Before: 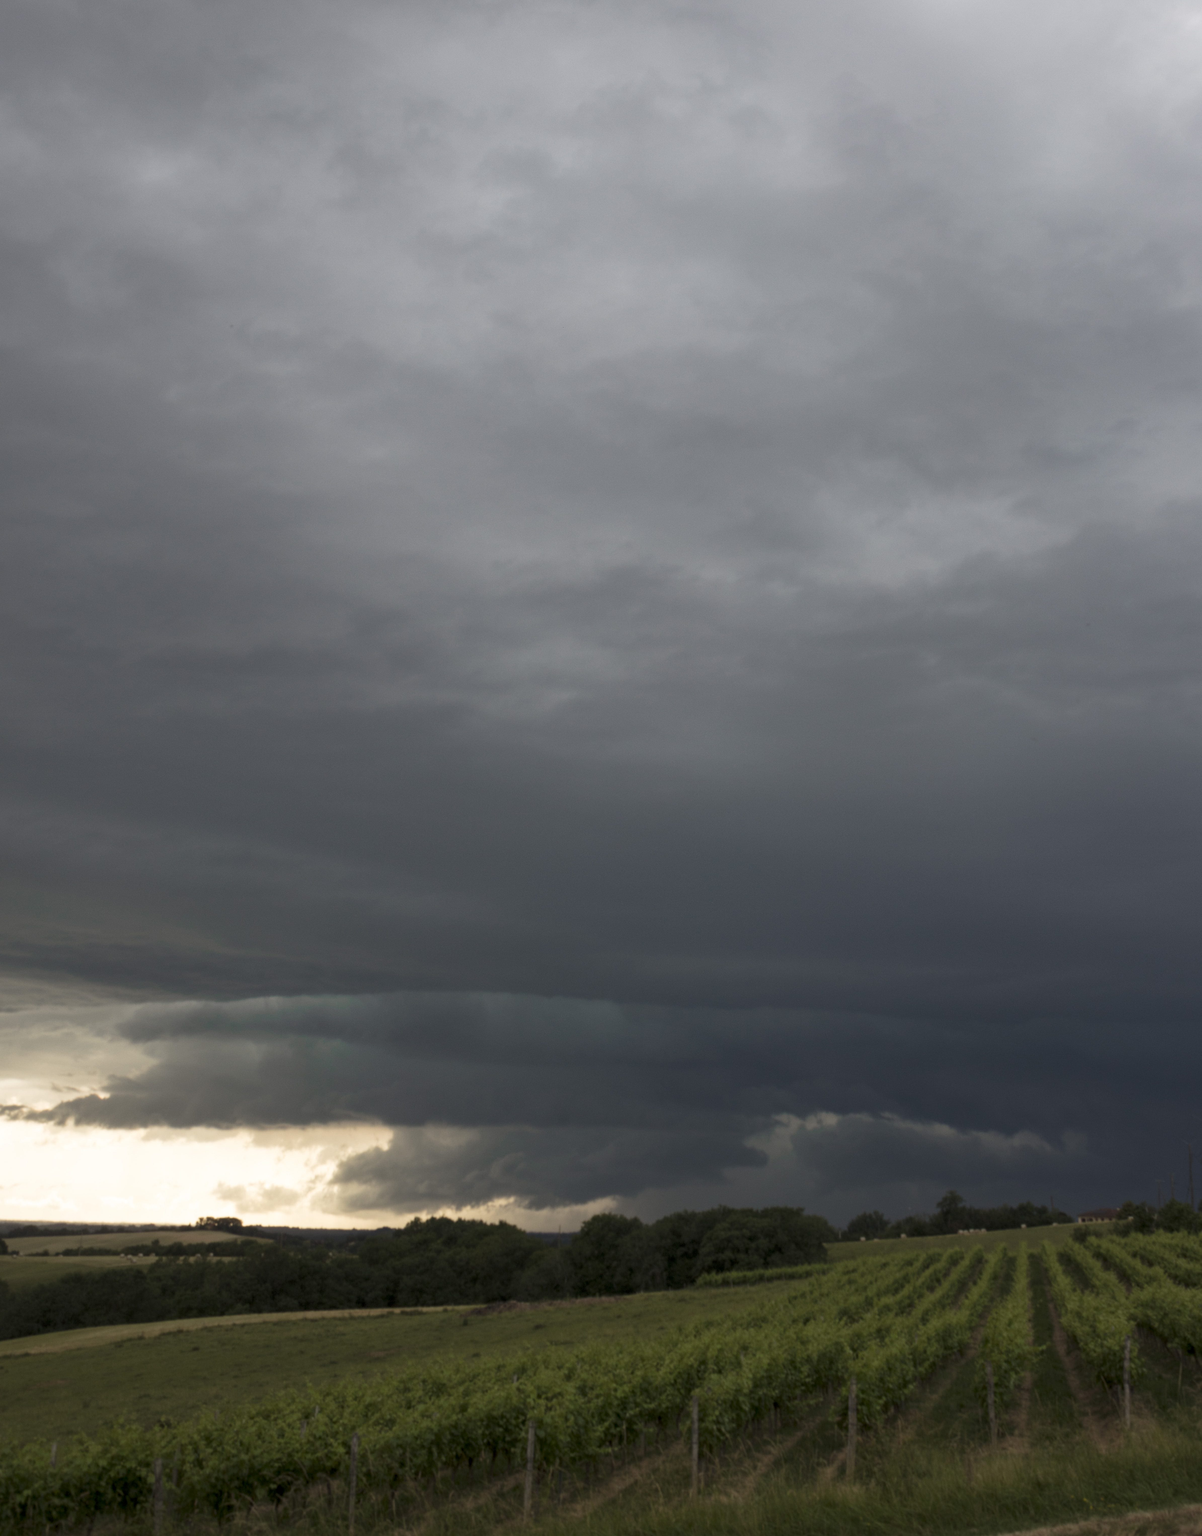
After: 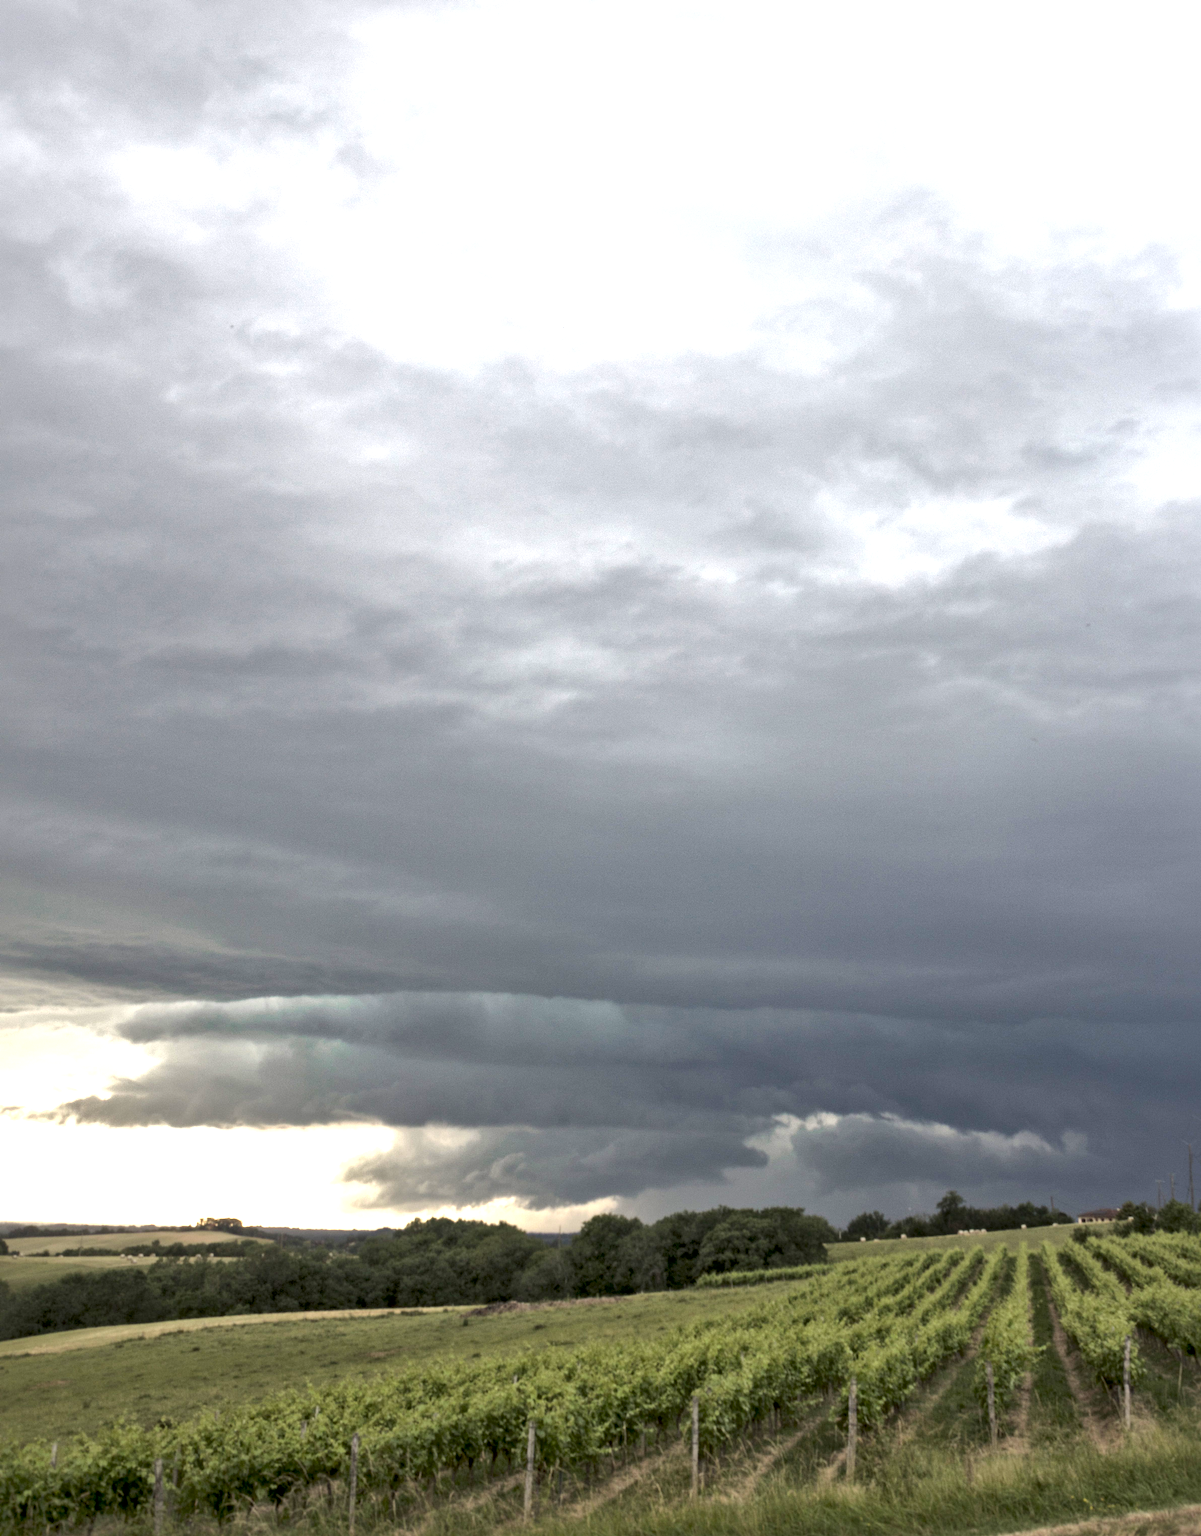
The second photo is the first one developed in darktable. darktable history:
exposure: black level correction 0.001, exposure 1.712 EV, compensate highlight preservation false
color calibration: illuminant same as pipeline (D50), adaptation XYZ, x 0.345, y 0.358, temperature 5006.51 K
shadows and highlights: shadows 24.96, highlights -26.2
local contrast: mode bilateral grid, contrast 100, coarseness 99, detail 165%, midtone range 0.2
